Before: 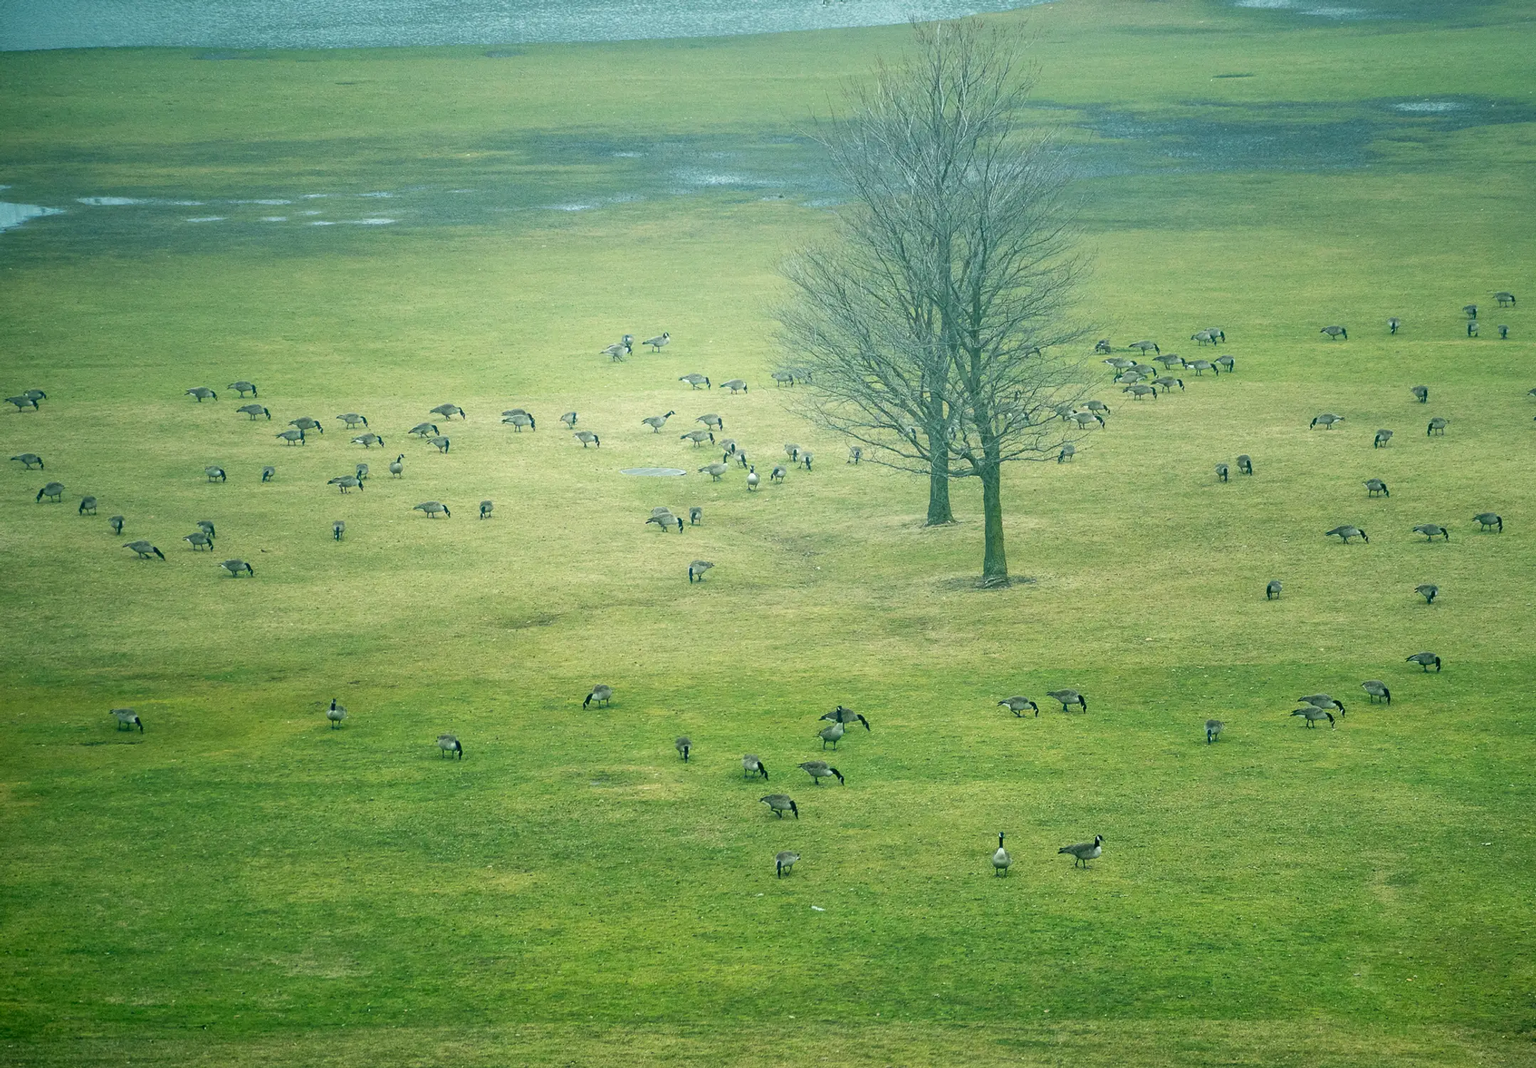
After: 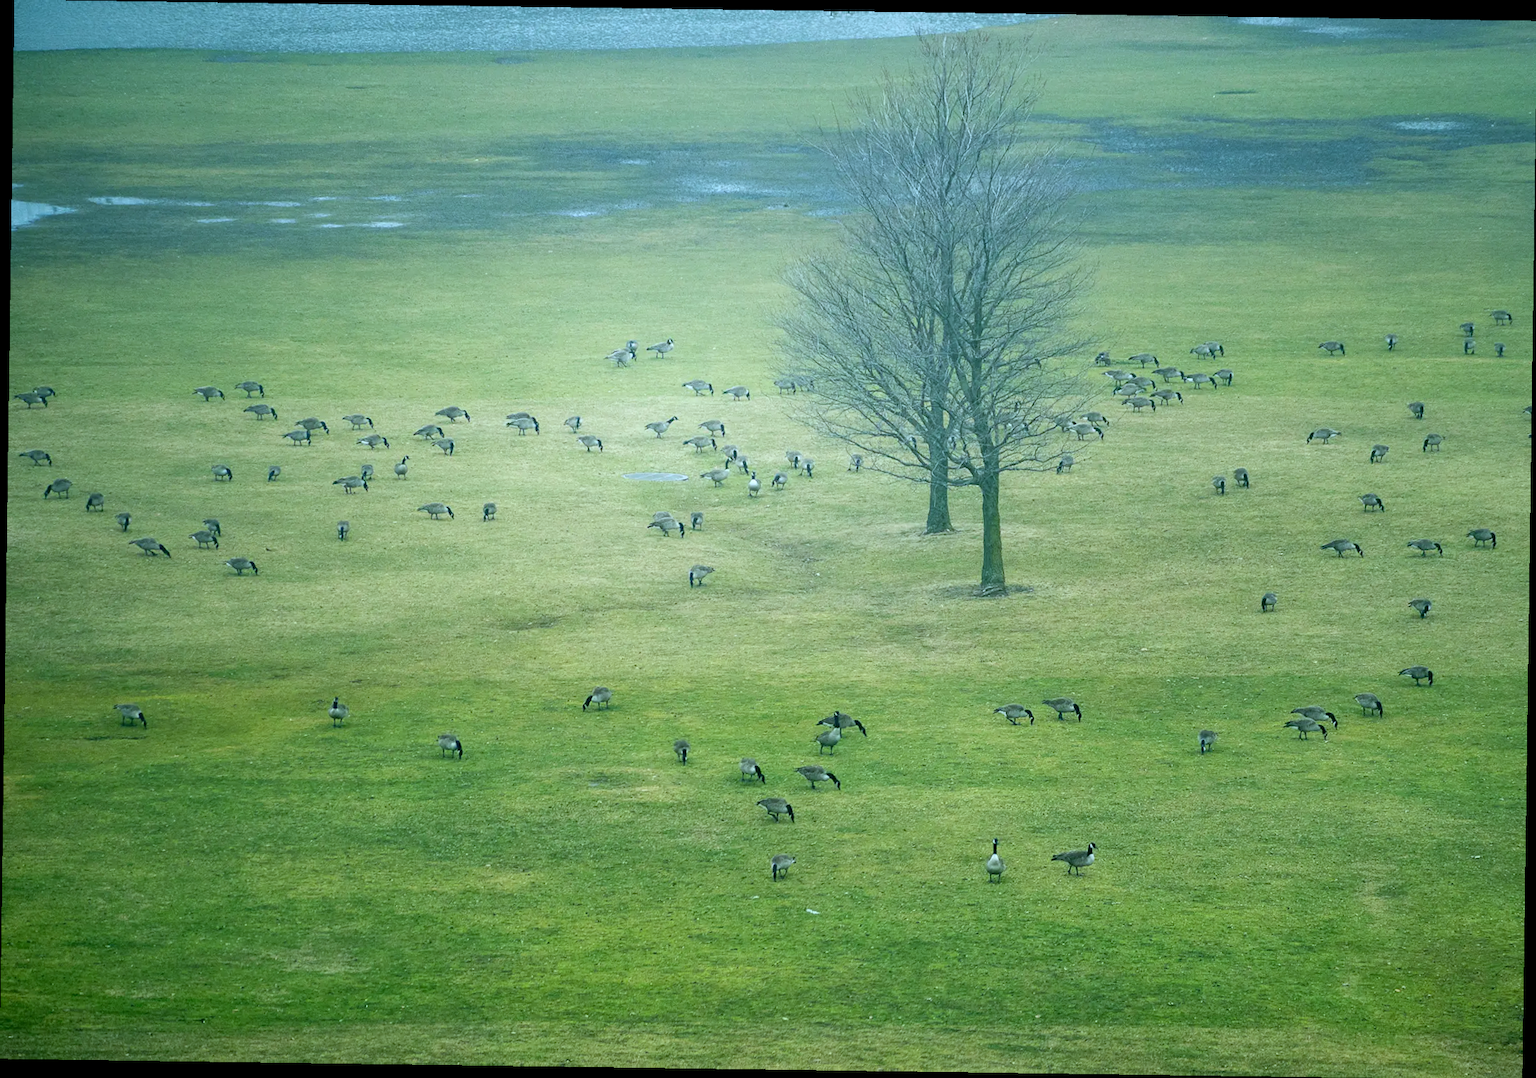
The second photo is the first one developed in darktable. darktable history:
rotate and perspective: rotation 0.8°, automatic cropping off
white balance: red 0.926, green 1.003, blue 1.133
